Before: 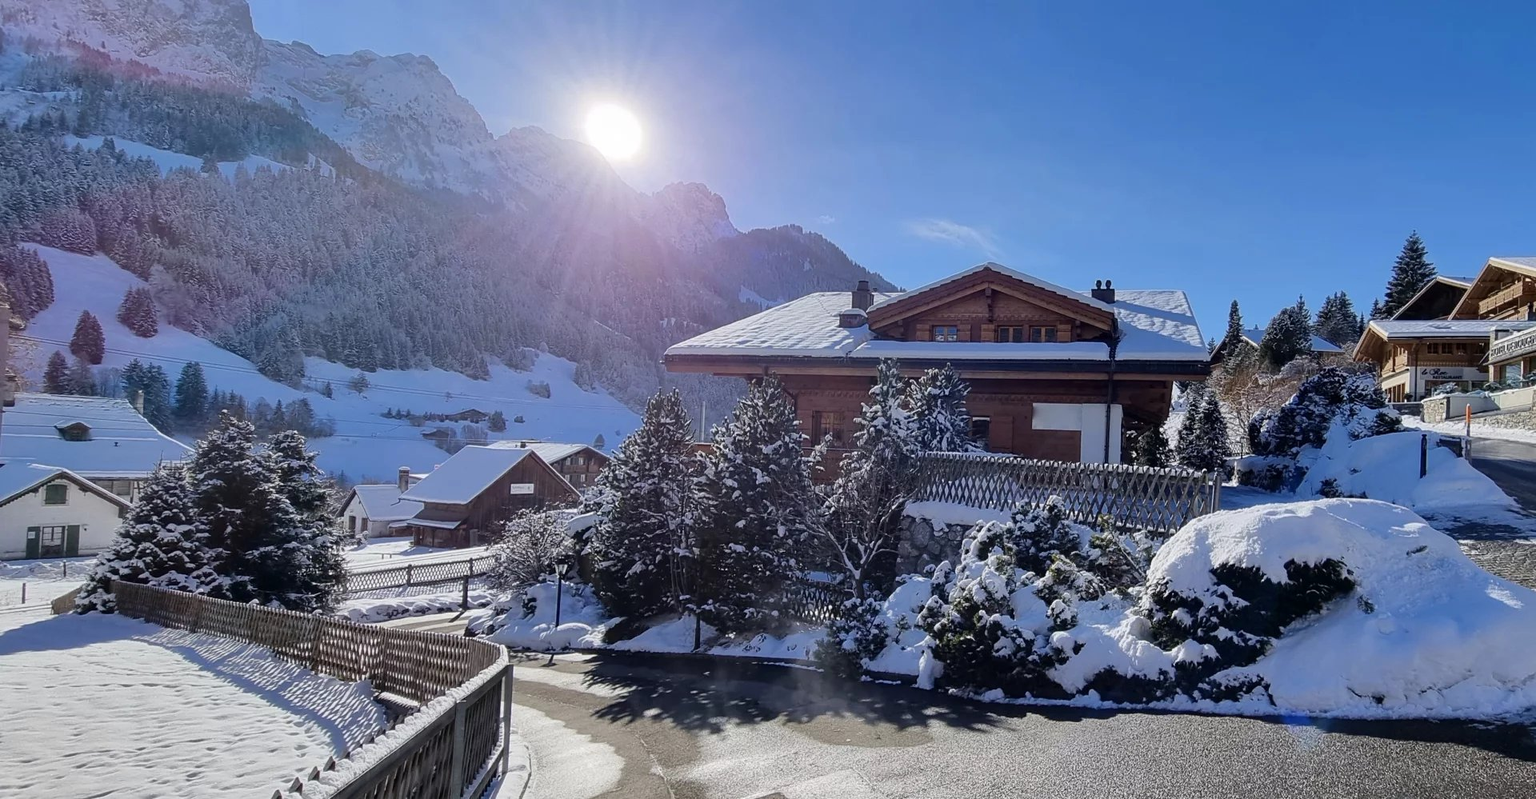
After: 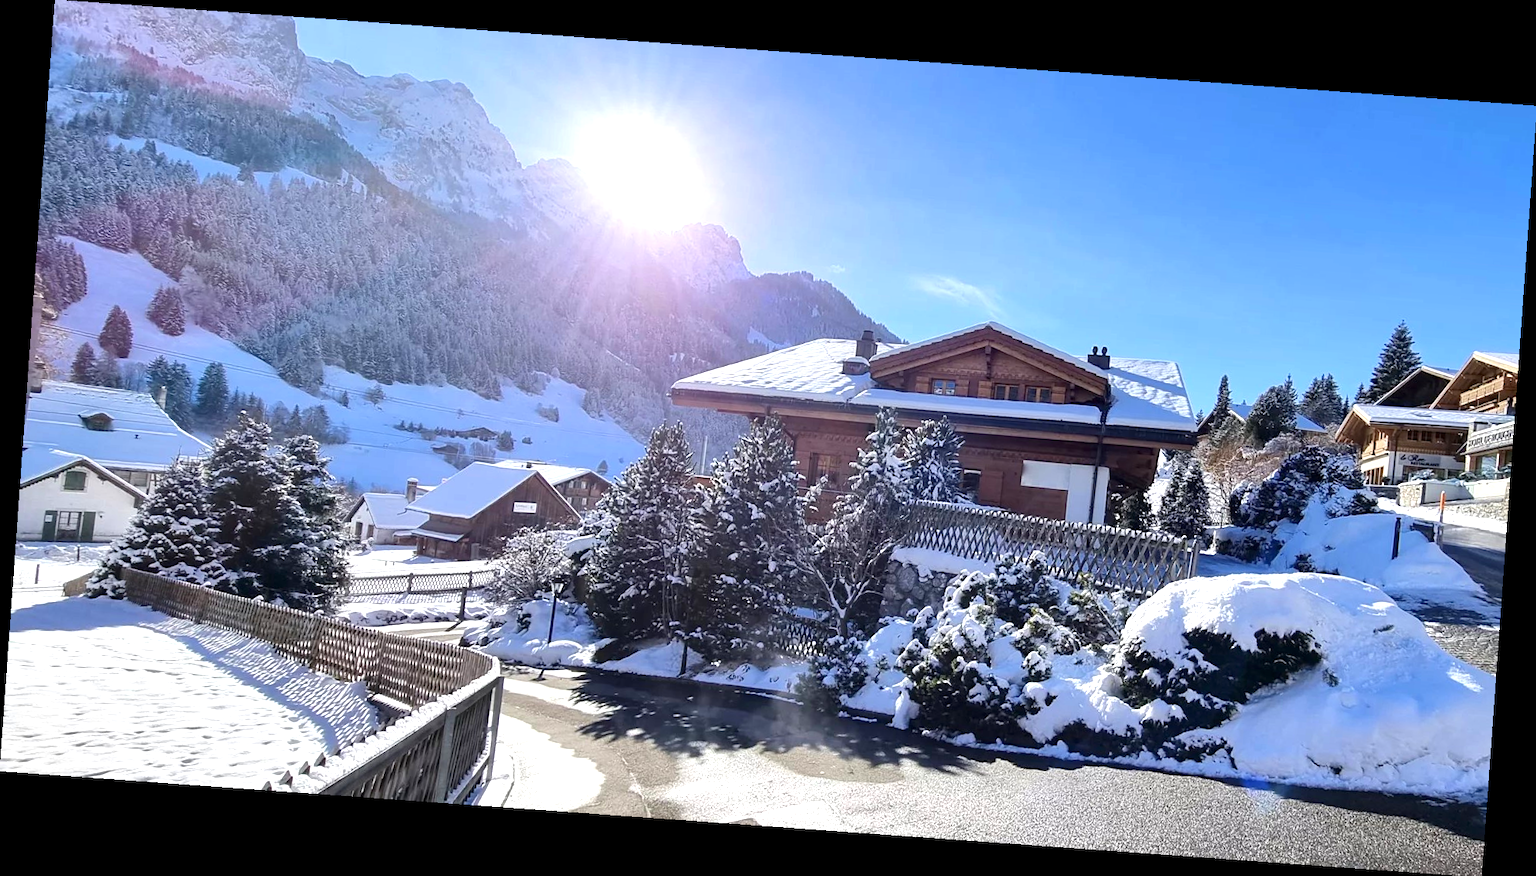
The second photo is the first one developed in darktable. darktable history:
rotate and perspective: rotation 4.1°, automatic cropping off
exposure: exposure 0.95 EV, compensate highlight preservation false
